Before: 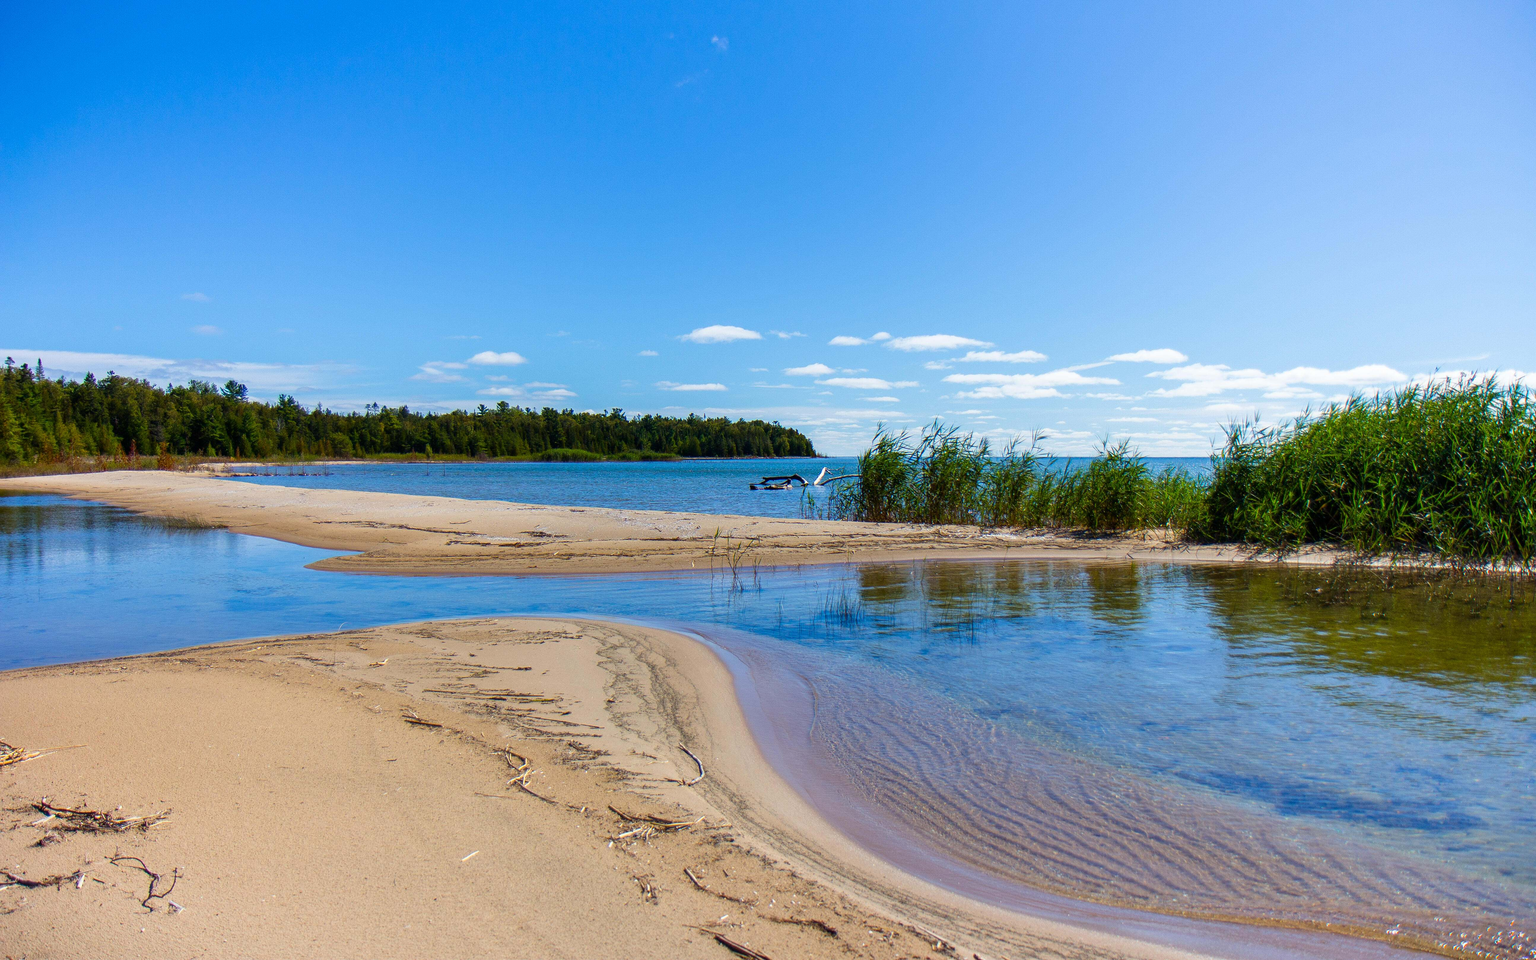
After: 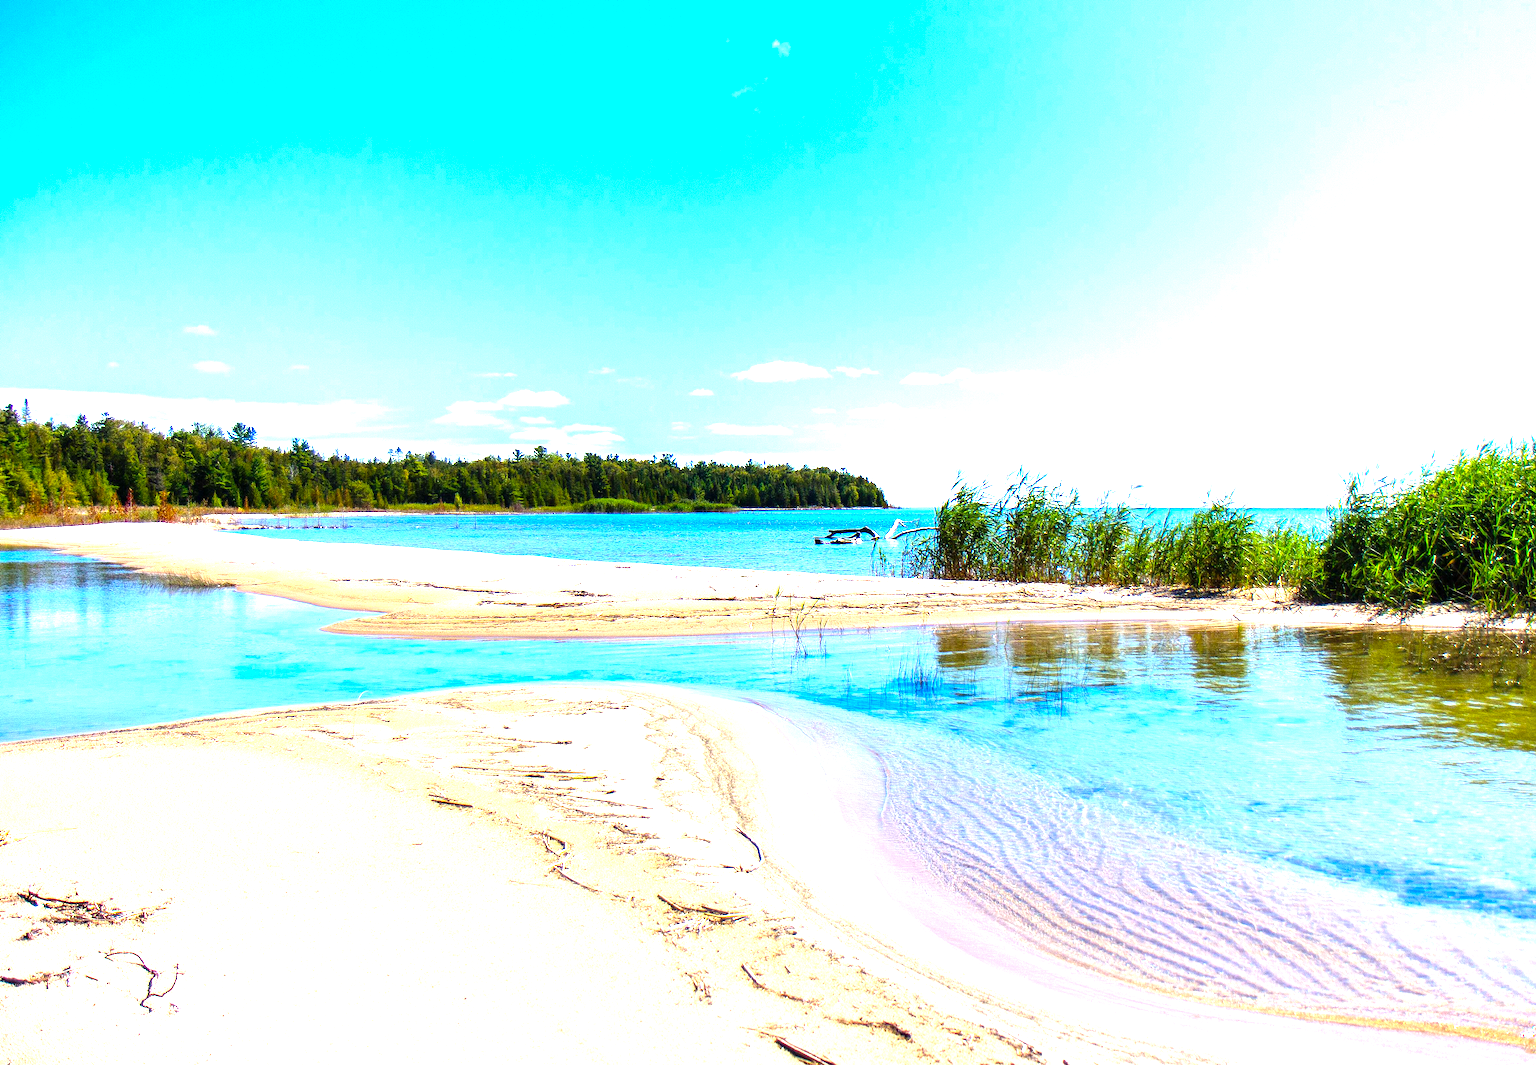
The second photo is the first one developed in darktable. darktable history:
crop and rotate: left 1.088%, right 8.807%
levels: levels [0, 0.281, 0.562]
